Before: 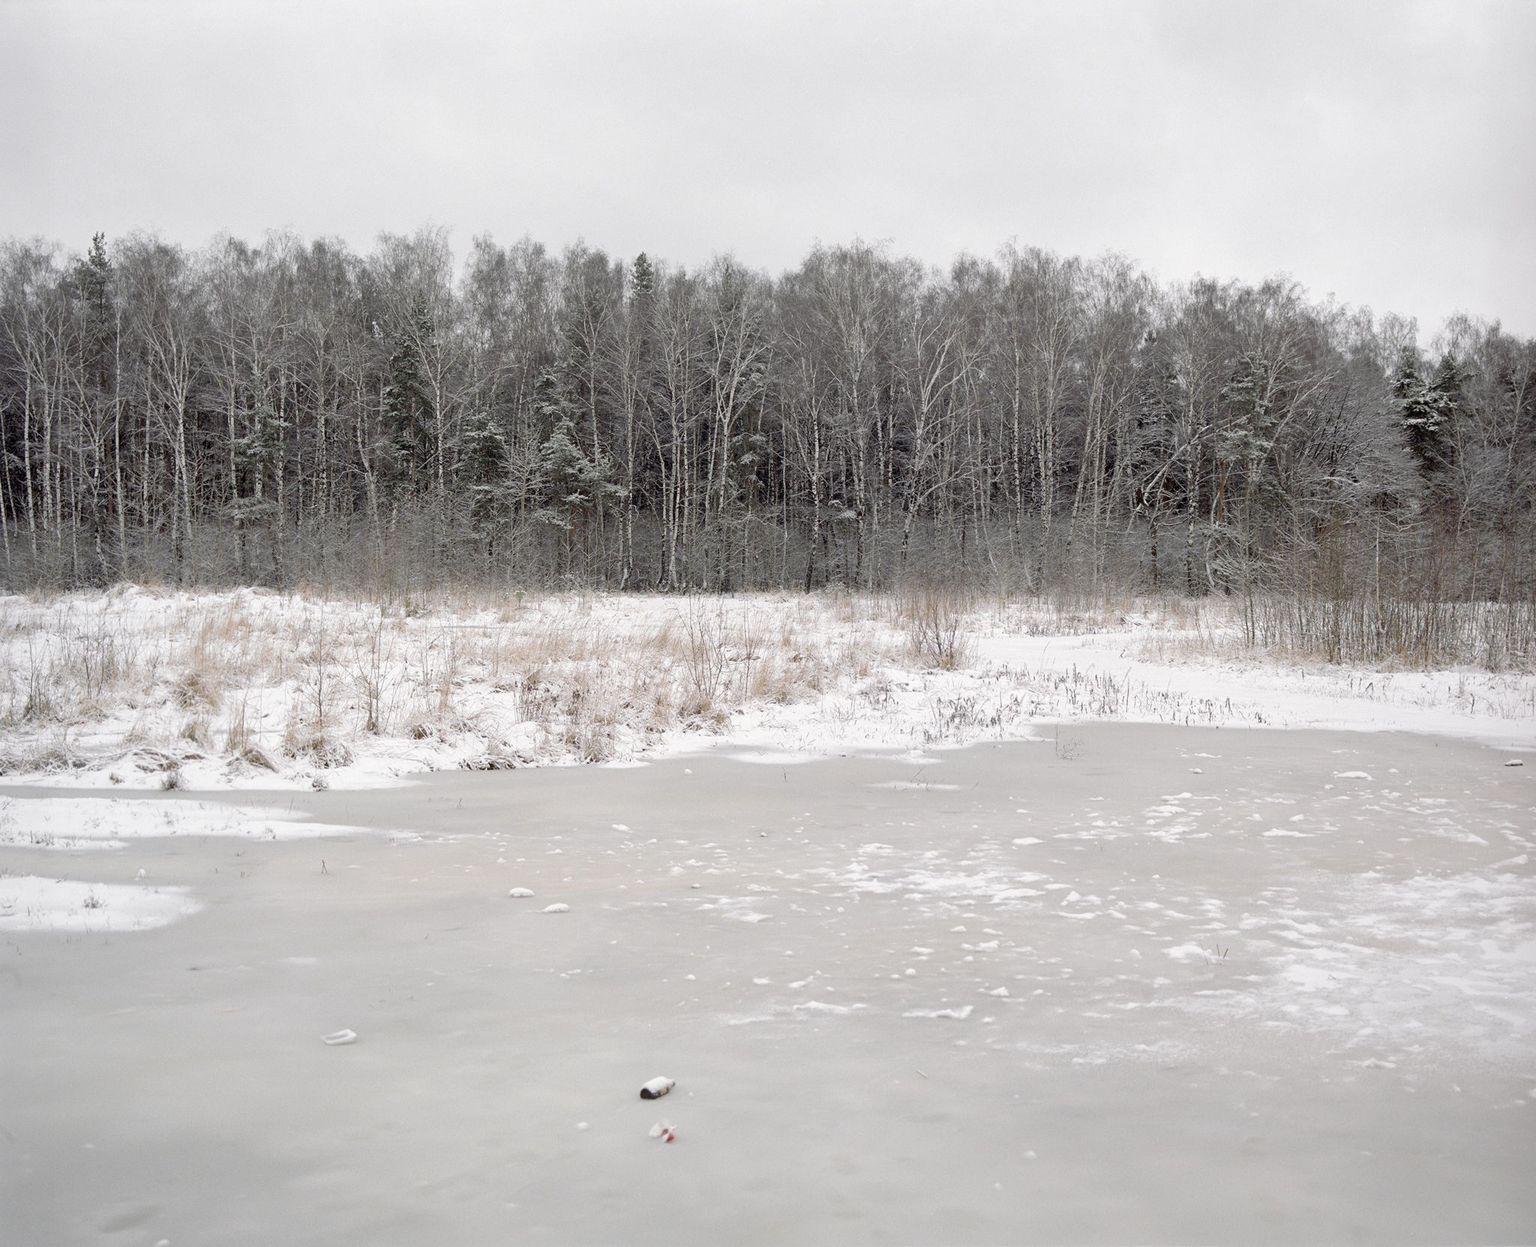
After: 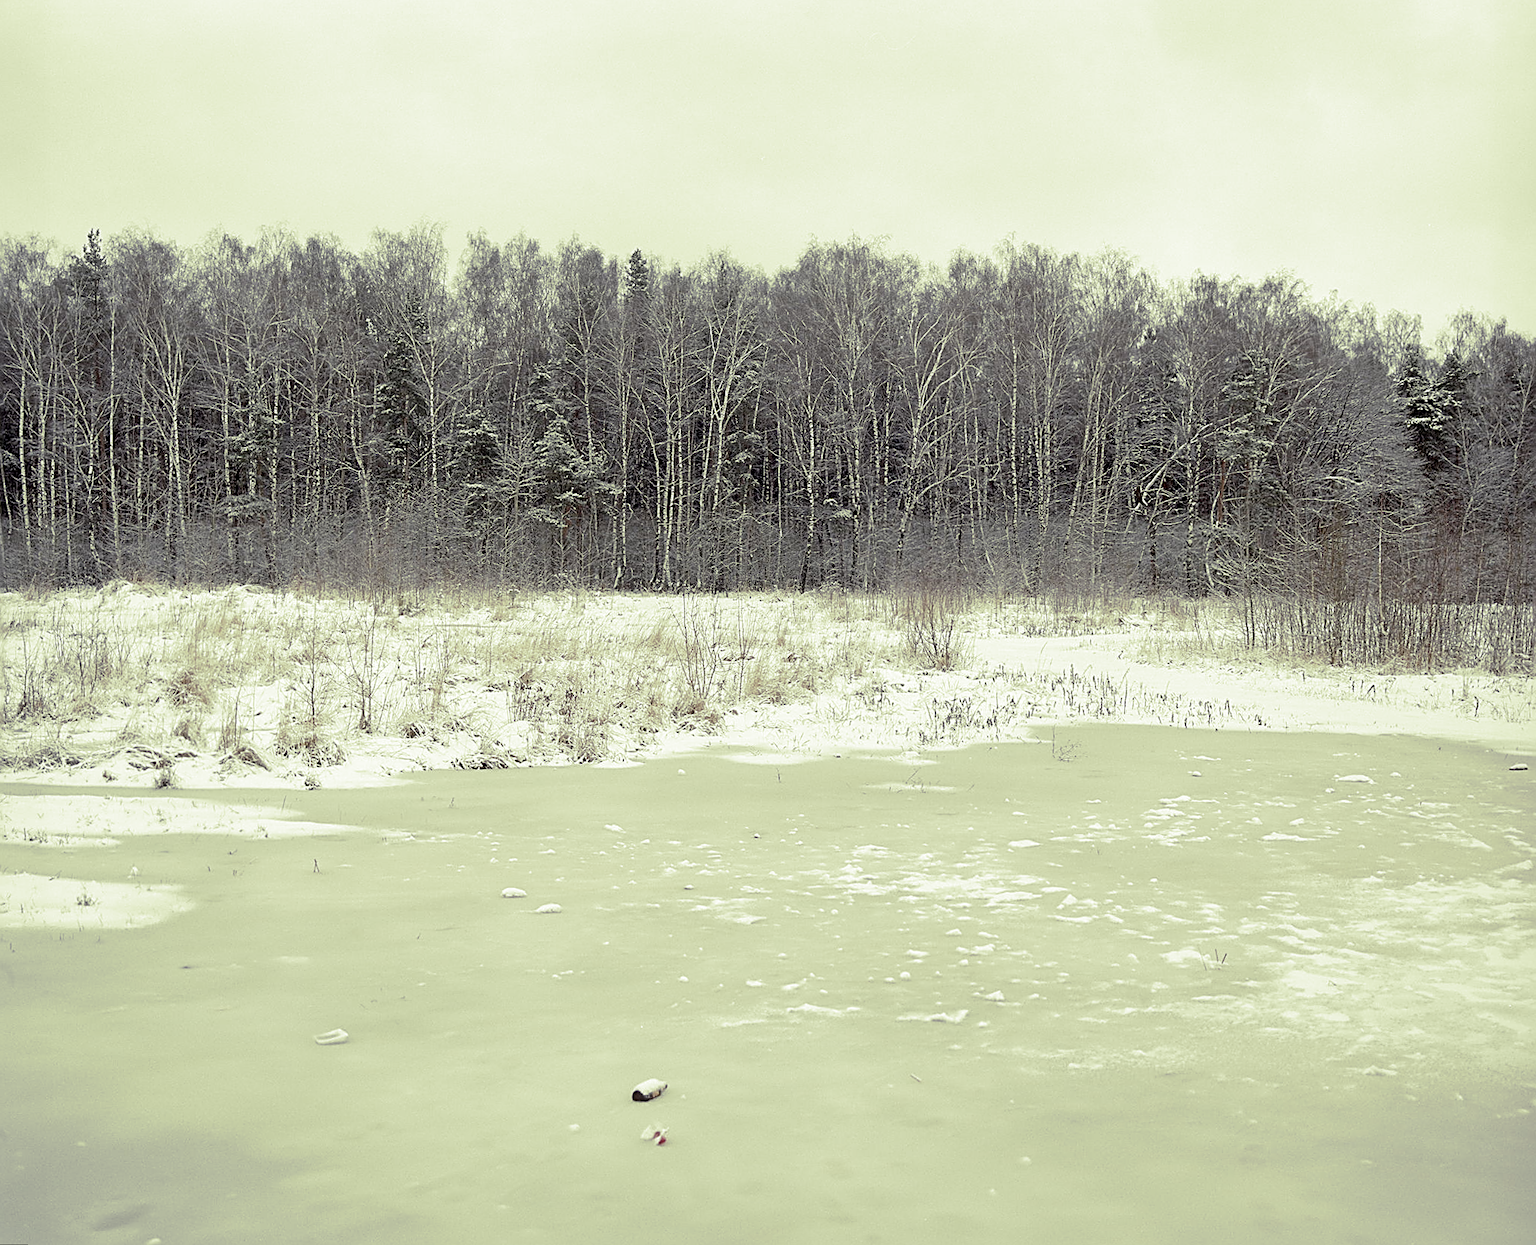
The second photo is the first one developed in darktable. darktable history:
sharpen: amount 1
split-toning: shadows › hue 290.82°, shadows › saturation 0.34, highlights › saturation 0.38, balance 0, compress 50%
rotate and perspective: rotation 0.192°, lens shift (horizontal) -0.015, crop left 0.005, crop right 0.996, crop top 0.006, crop bottom 0.99
